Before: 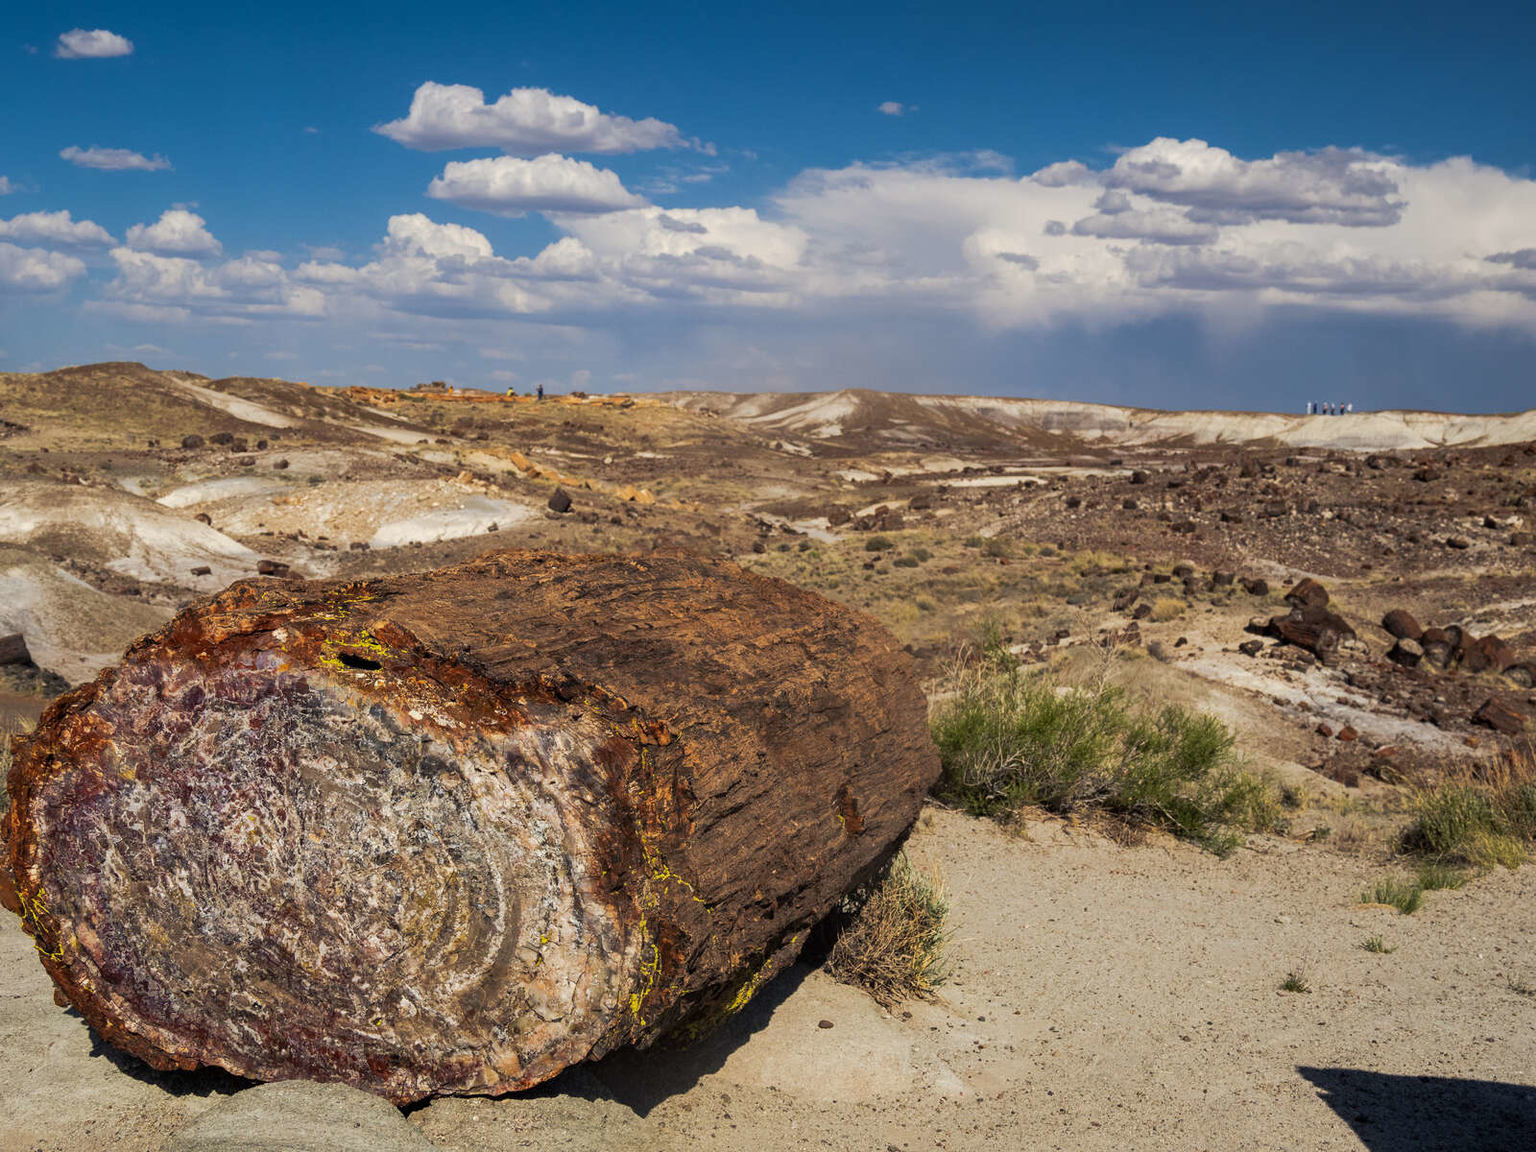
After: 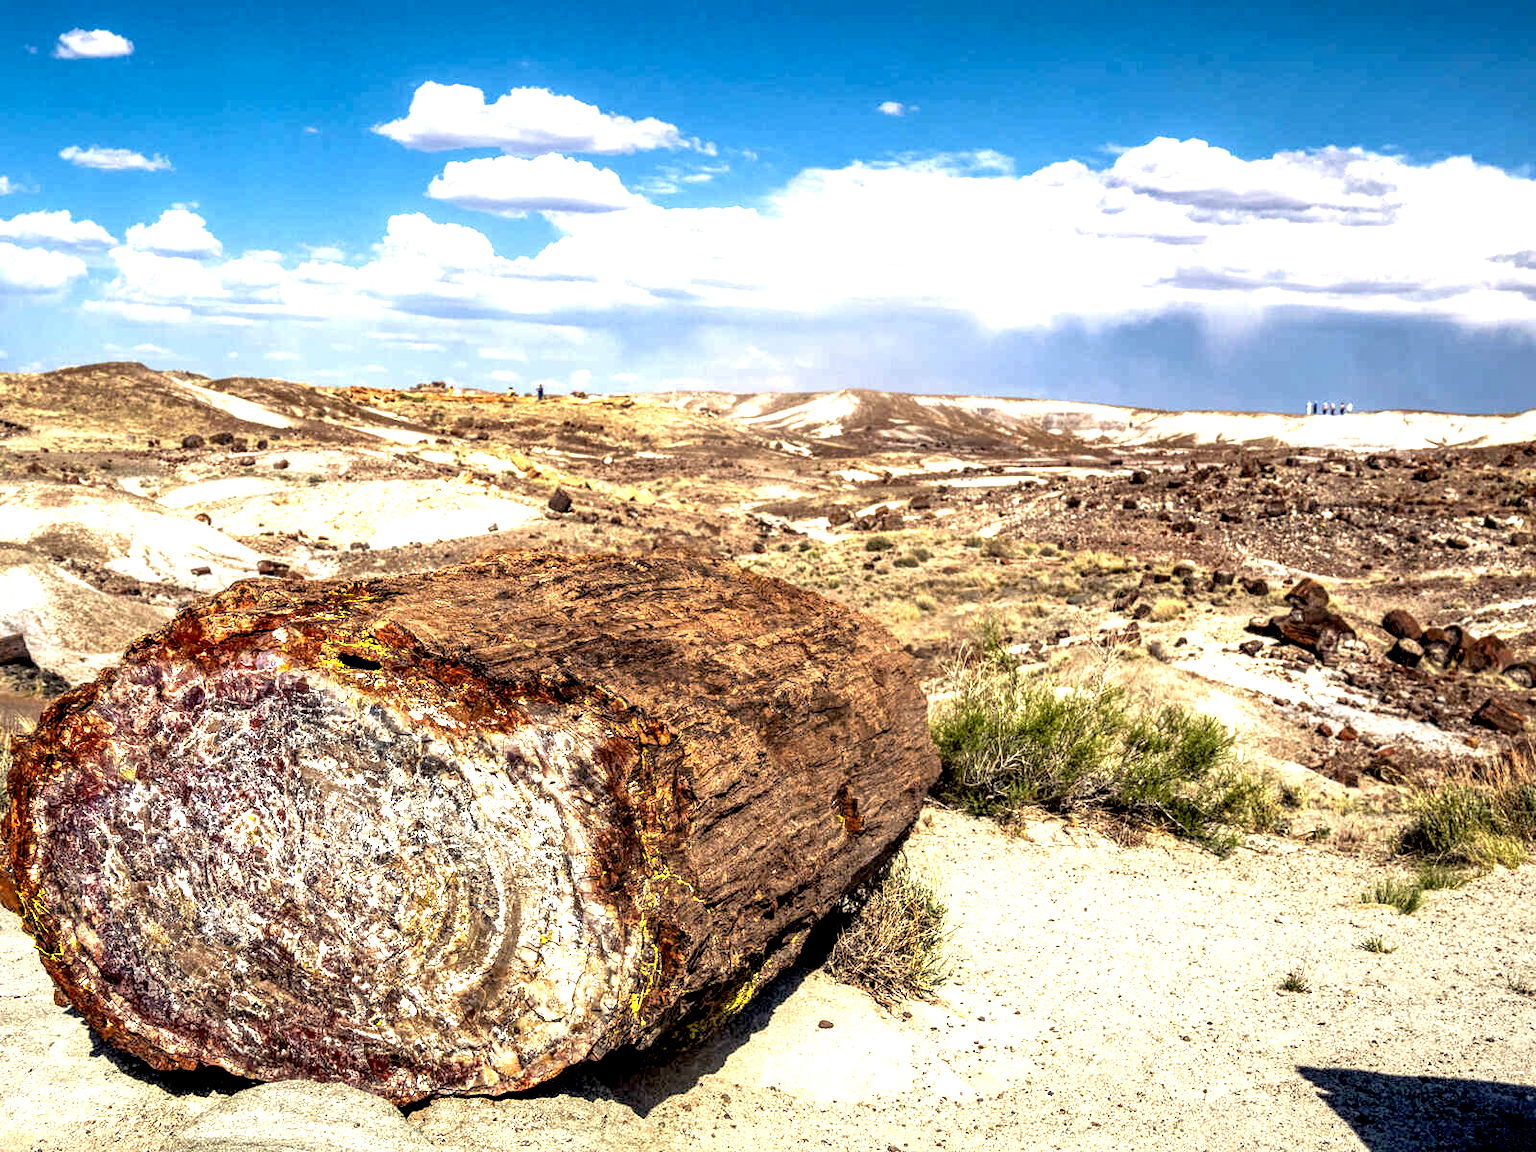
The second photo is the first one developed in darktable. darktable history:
exposure: black level correction 0.008, exposure 1.417 EV, compensate highlight preservation false
local contrast: highlights 65%, shadows 54%, detail 168%, midtone range 0.515
